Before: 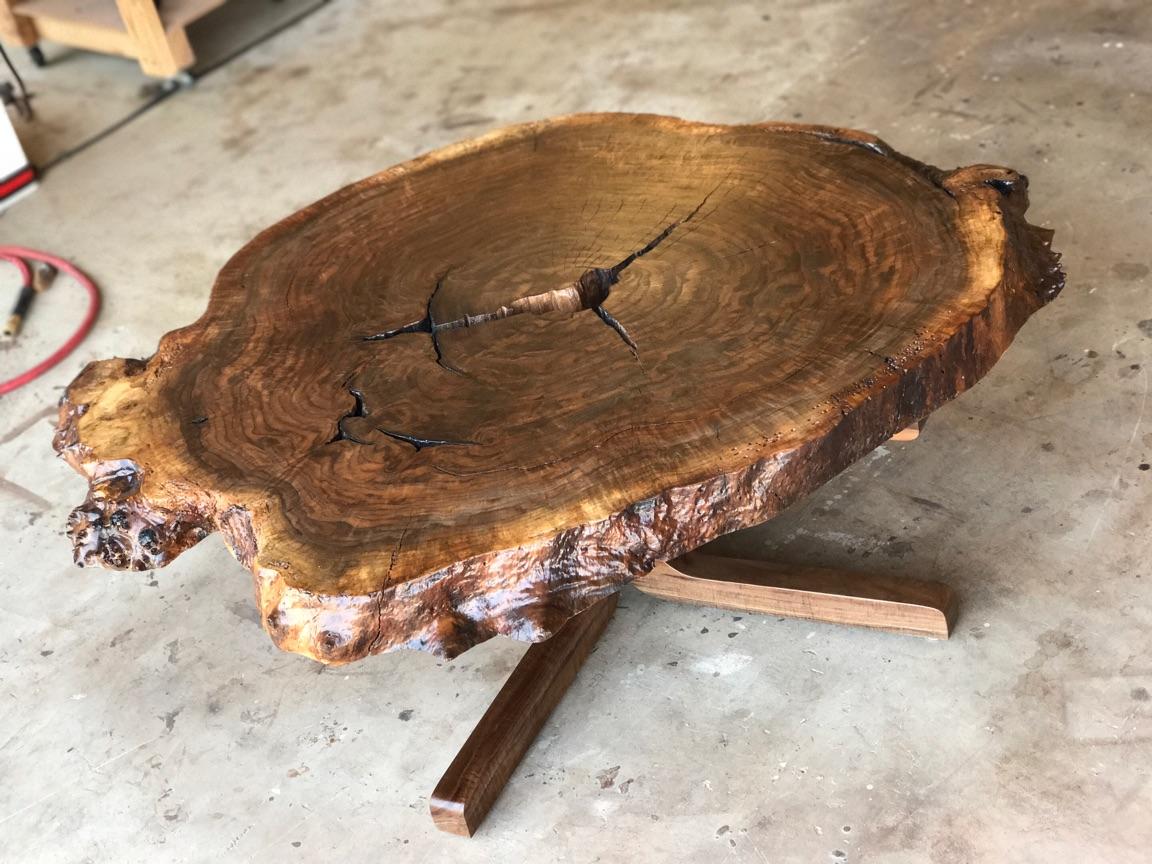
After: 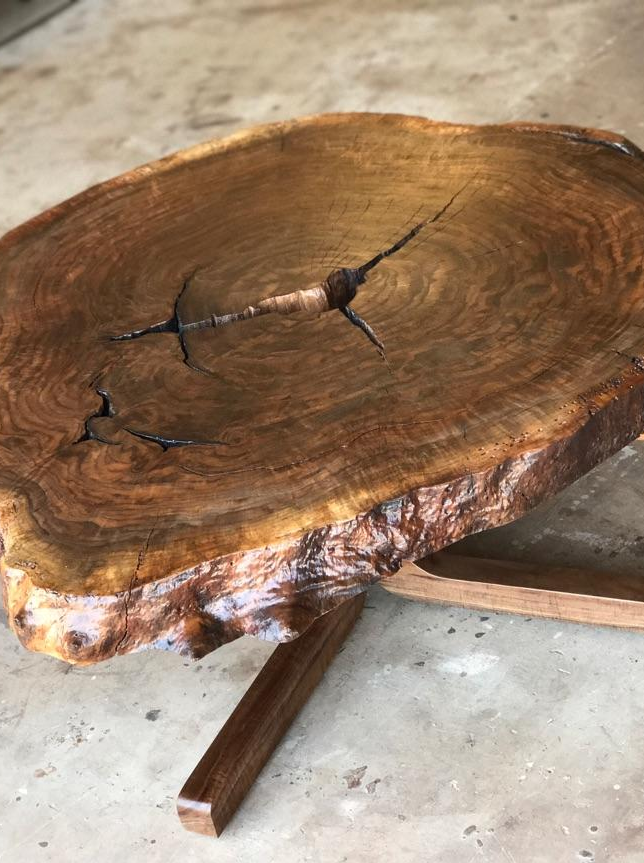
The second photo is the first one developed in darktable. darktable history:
crop: left 22.026%, right 22.021%, bottom 0.011%
